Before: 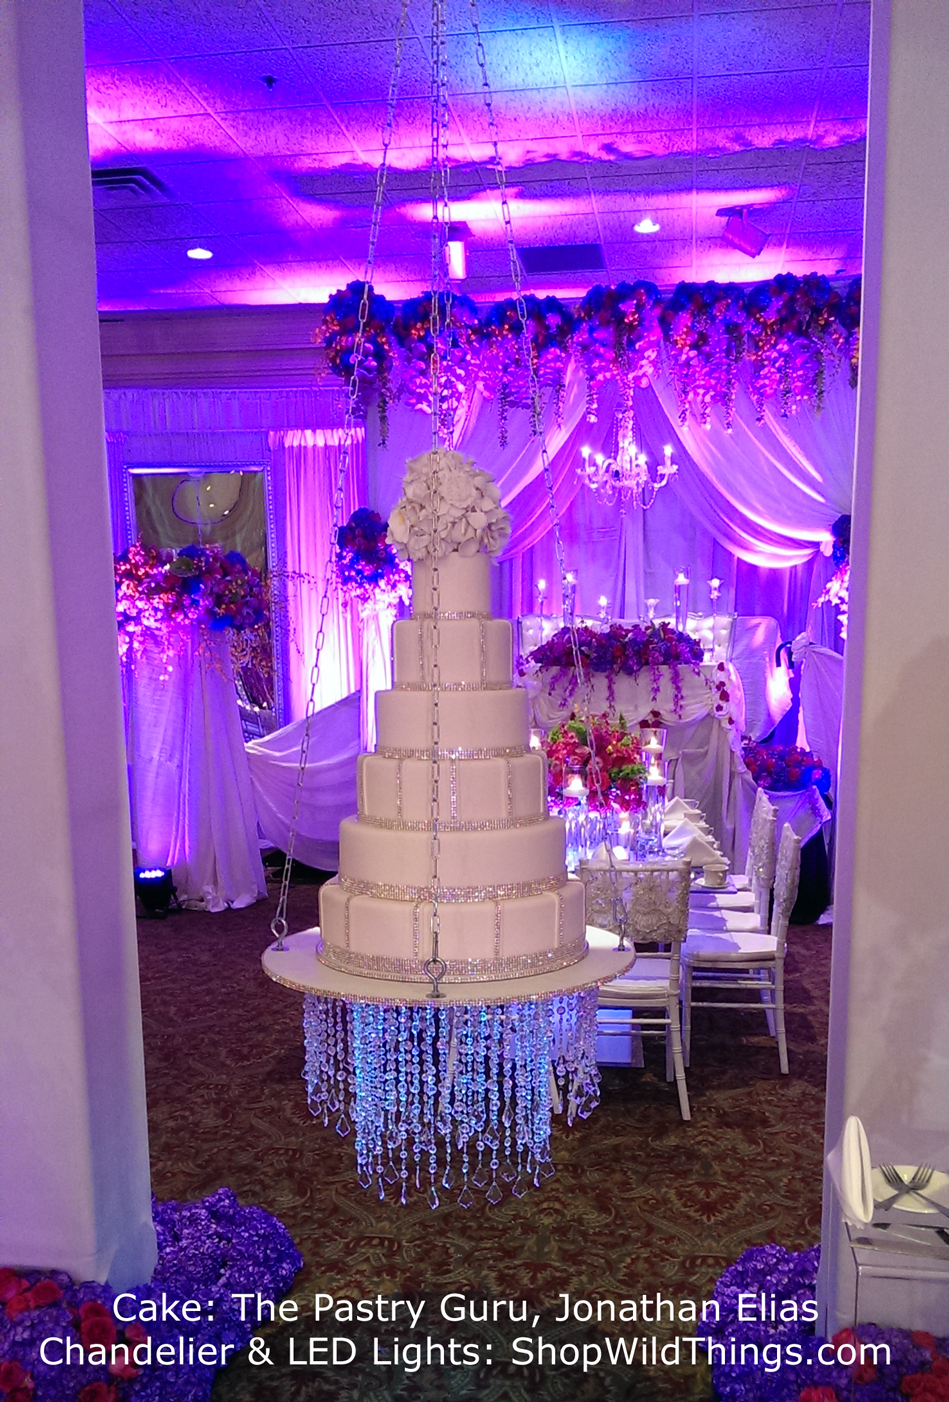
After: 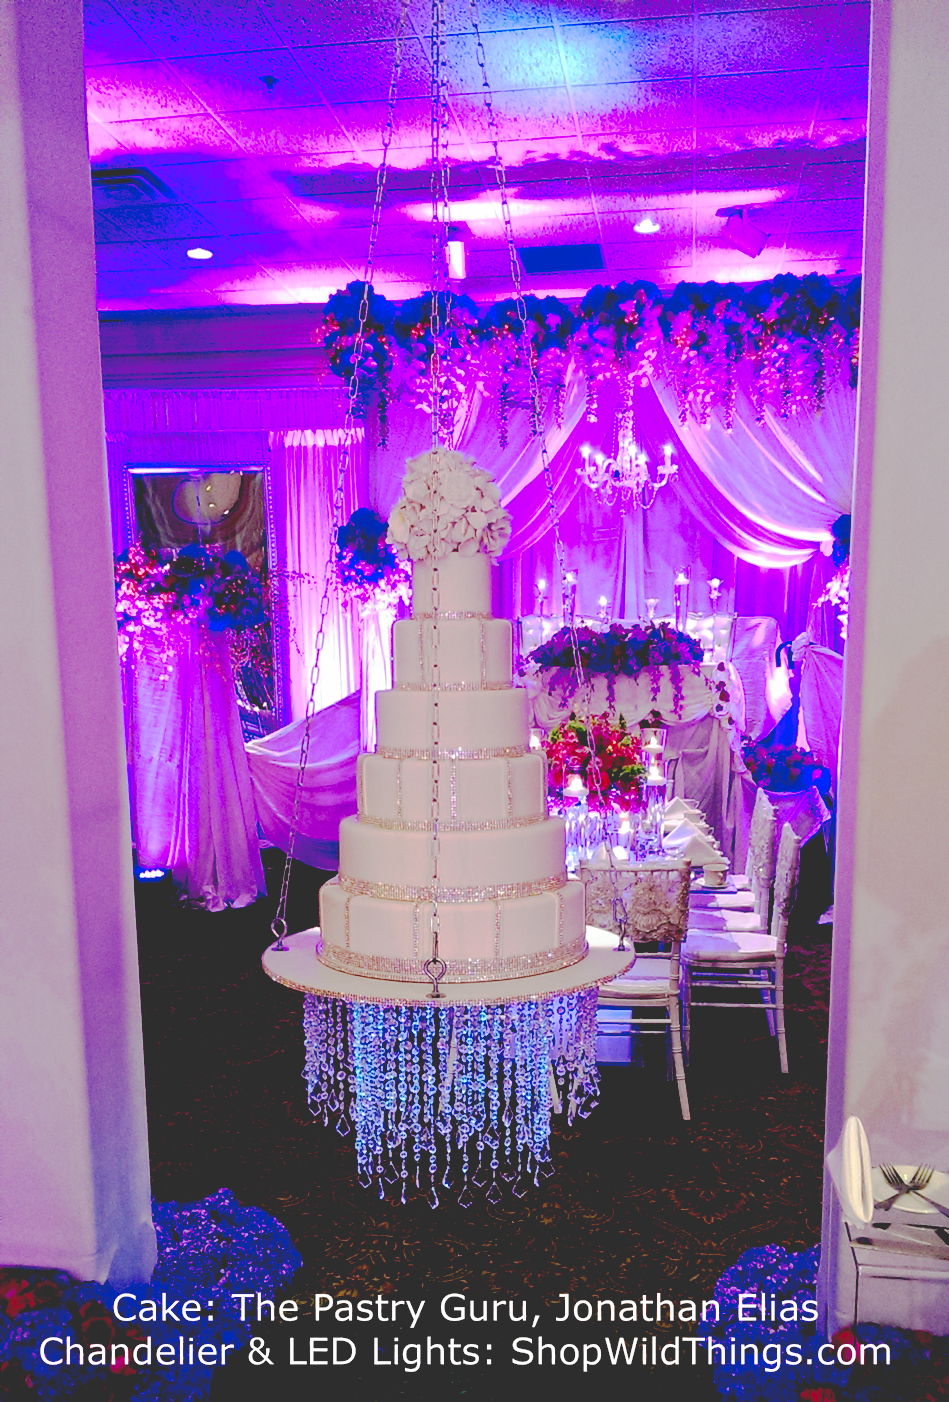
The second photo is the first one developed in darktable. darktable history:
tone equalizer: smoothing diameter 2.02%, edges refinement/feathering 21.89, mask exposure compensation -1.57 EV, filter diffusion 5
base curve: curves: ch0 [(0.065, 0.026) (0.236, 0.358) (0.53, 0.546) (0.777, 0.841) (0.924, 0.992)], preserve colors none
